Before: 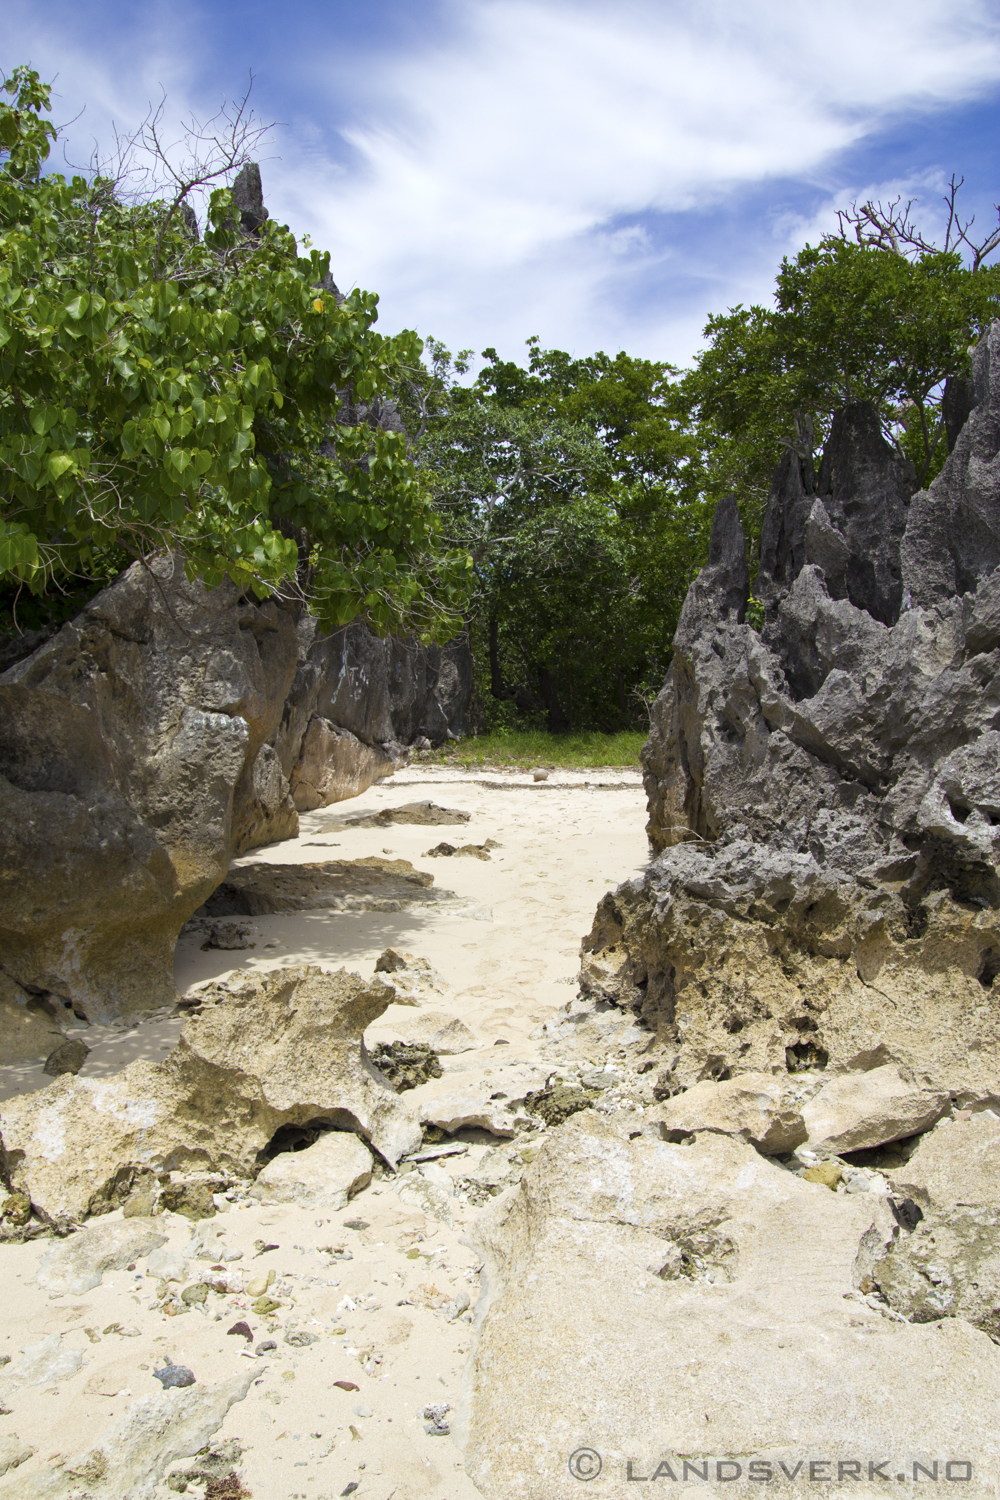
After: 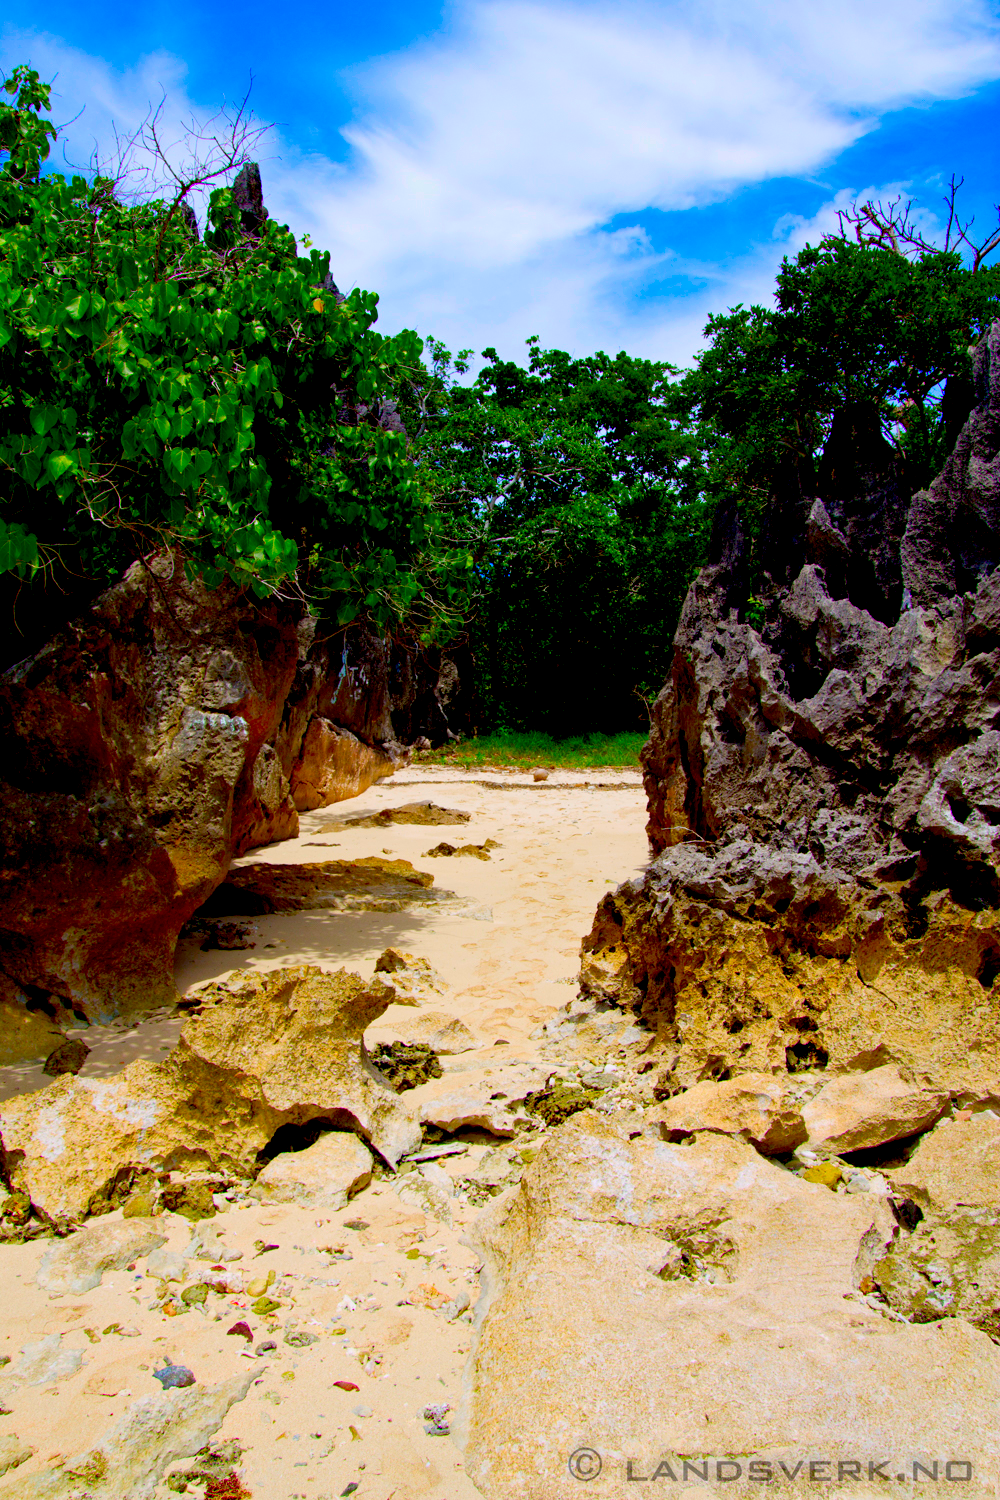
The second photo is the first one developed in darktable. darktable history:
color correction: highlights a* 1.59, highlights b* -1.7, saturation 2.48
exposure: black level correction 0.046, exposure -0.228 EV, compensate highlight preservation false
